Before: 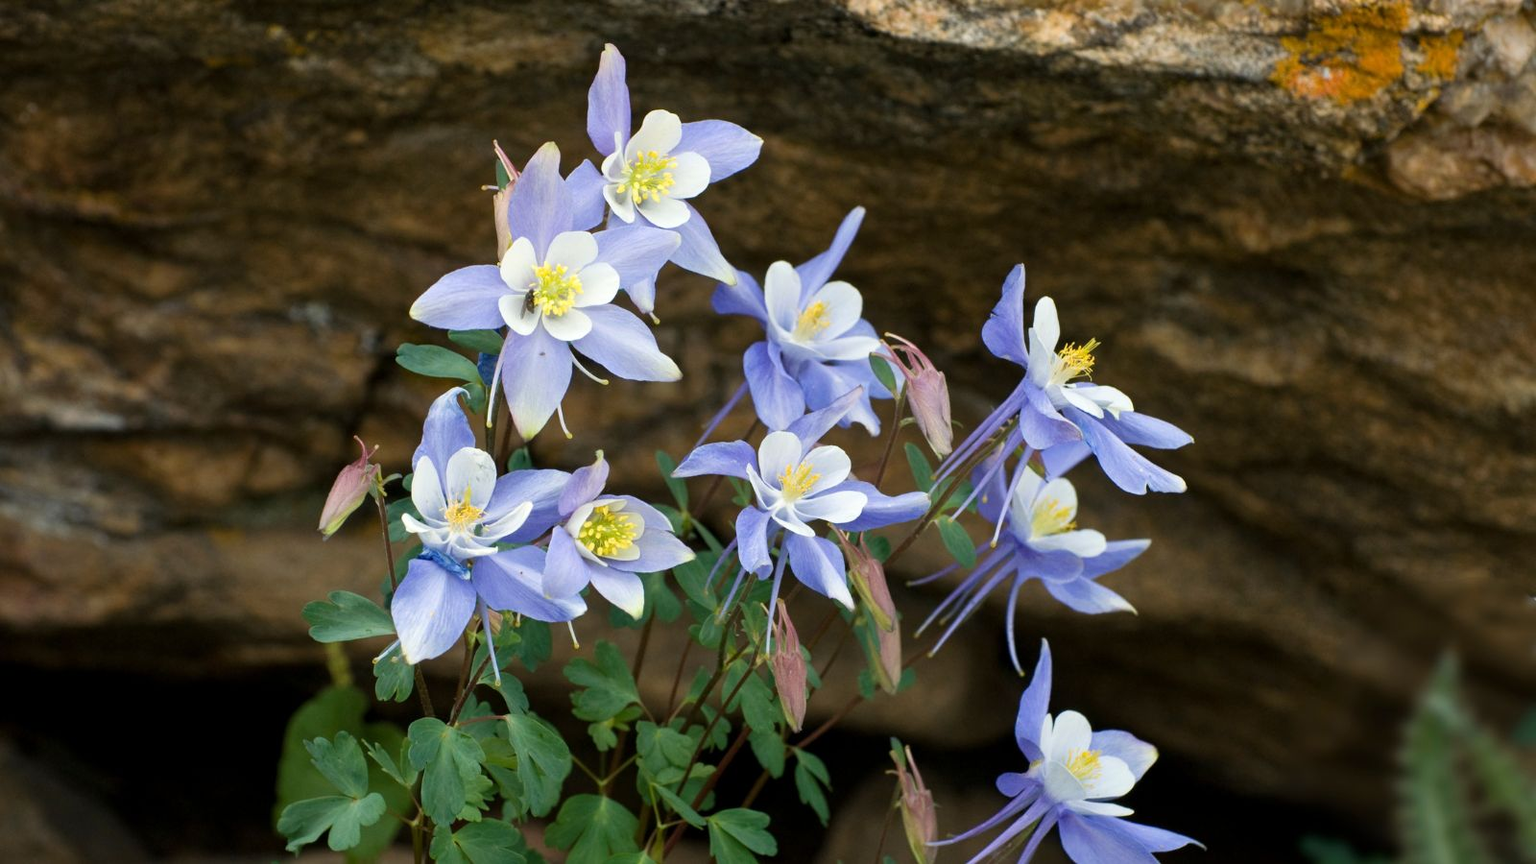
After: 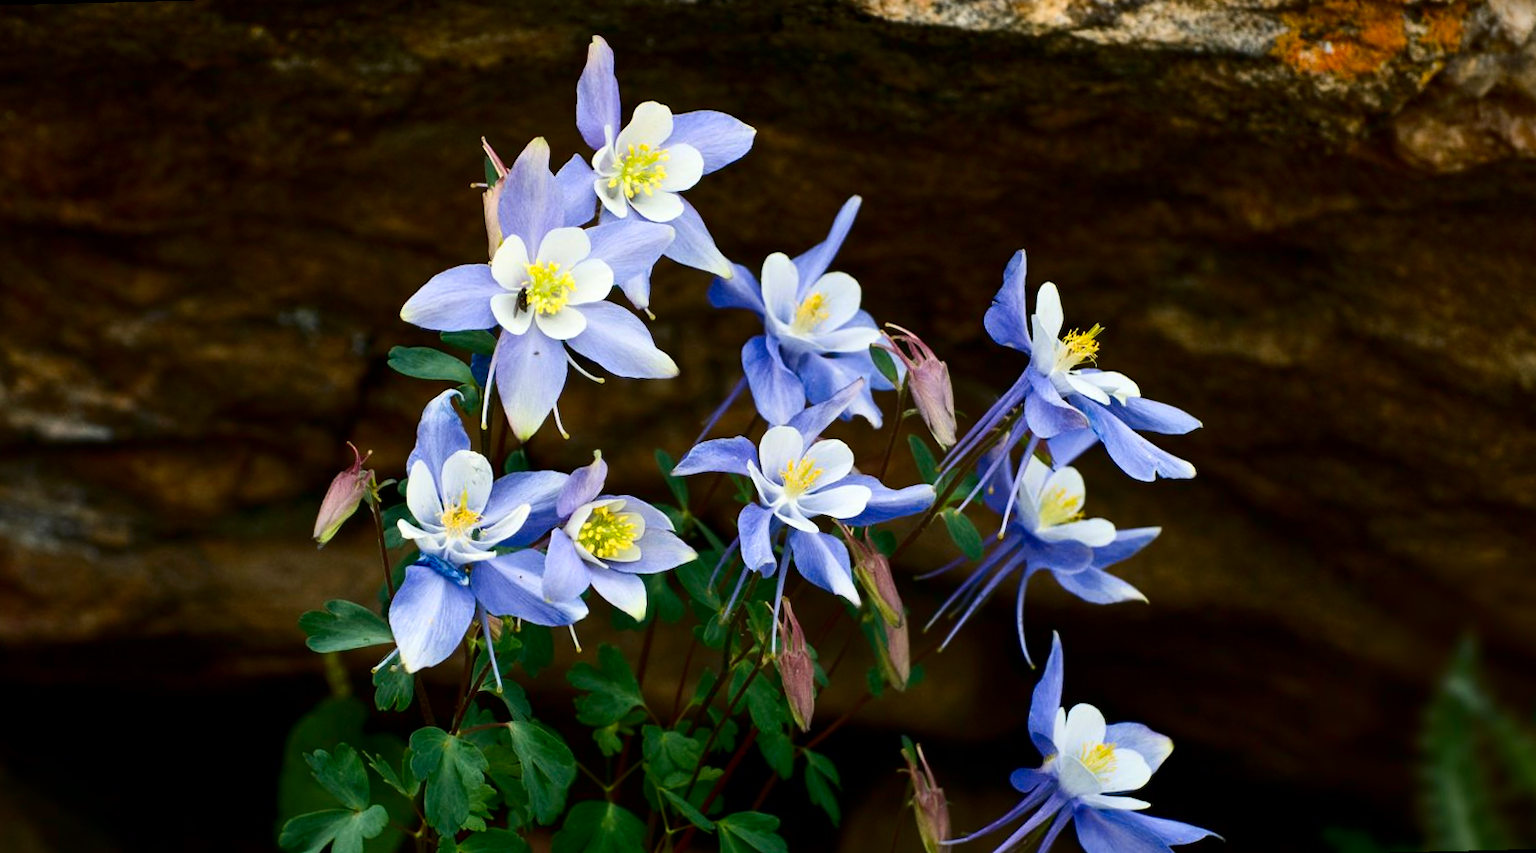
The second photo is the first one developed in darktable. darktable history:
rotate and perspective: rotation -1.42°, crop left 0.016, crop right 0.984, crop top 0.035, crop bottom 0.965
contrast brightness saturation: contrast 0.22, brightness -0.19, saturation 0.24
